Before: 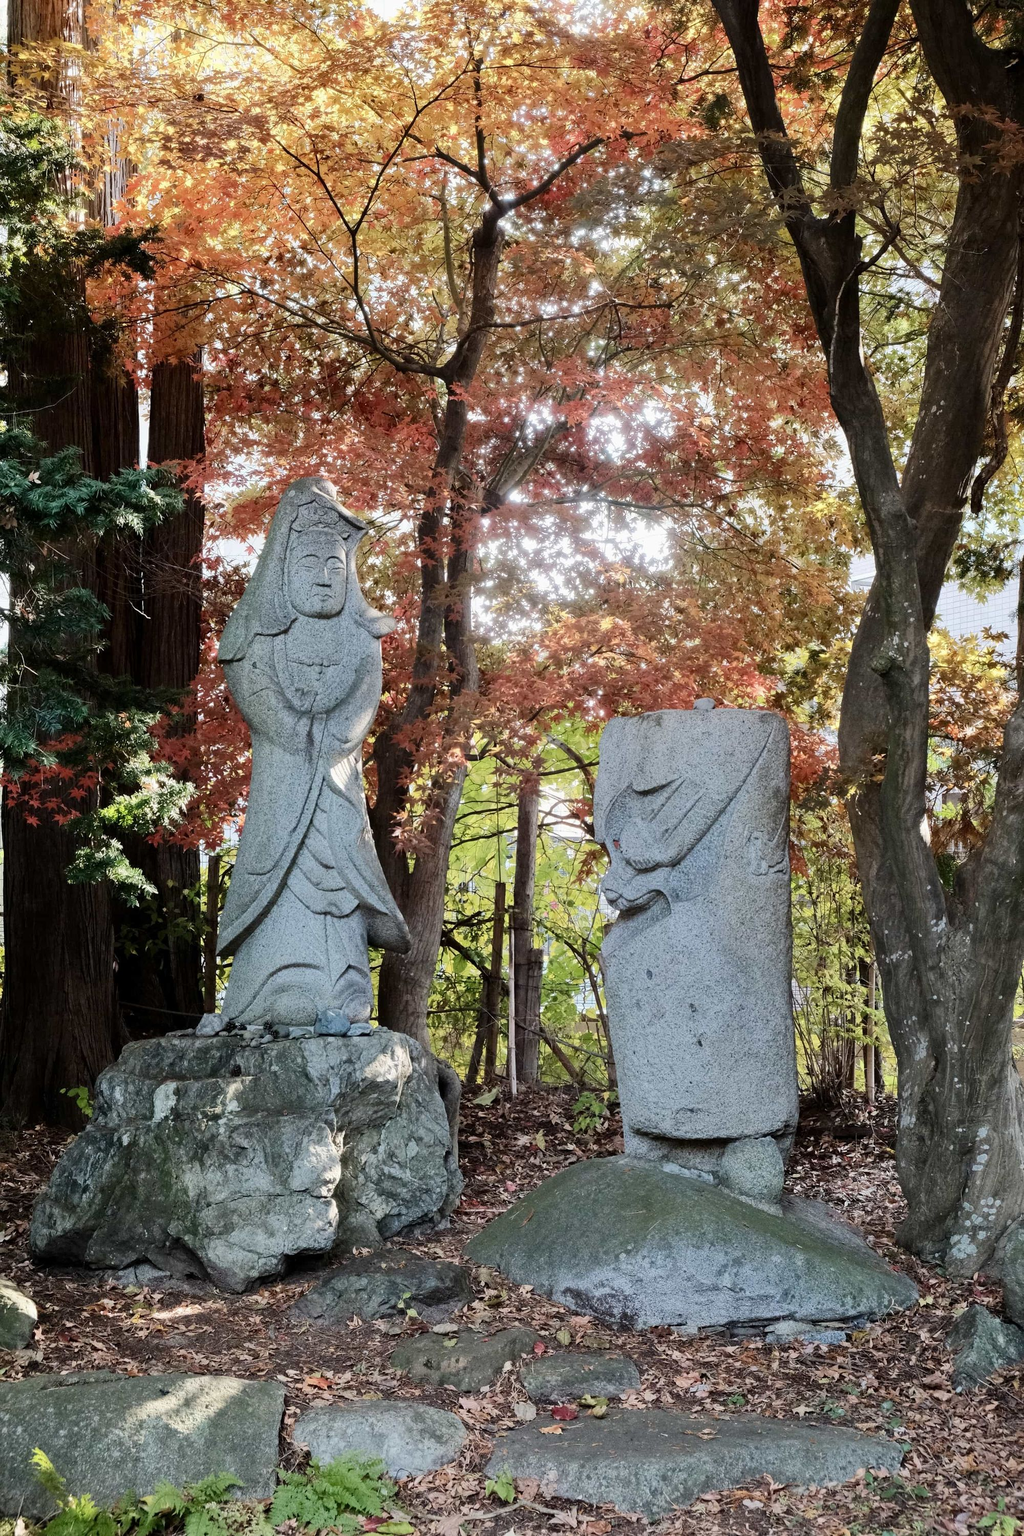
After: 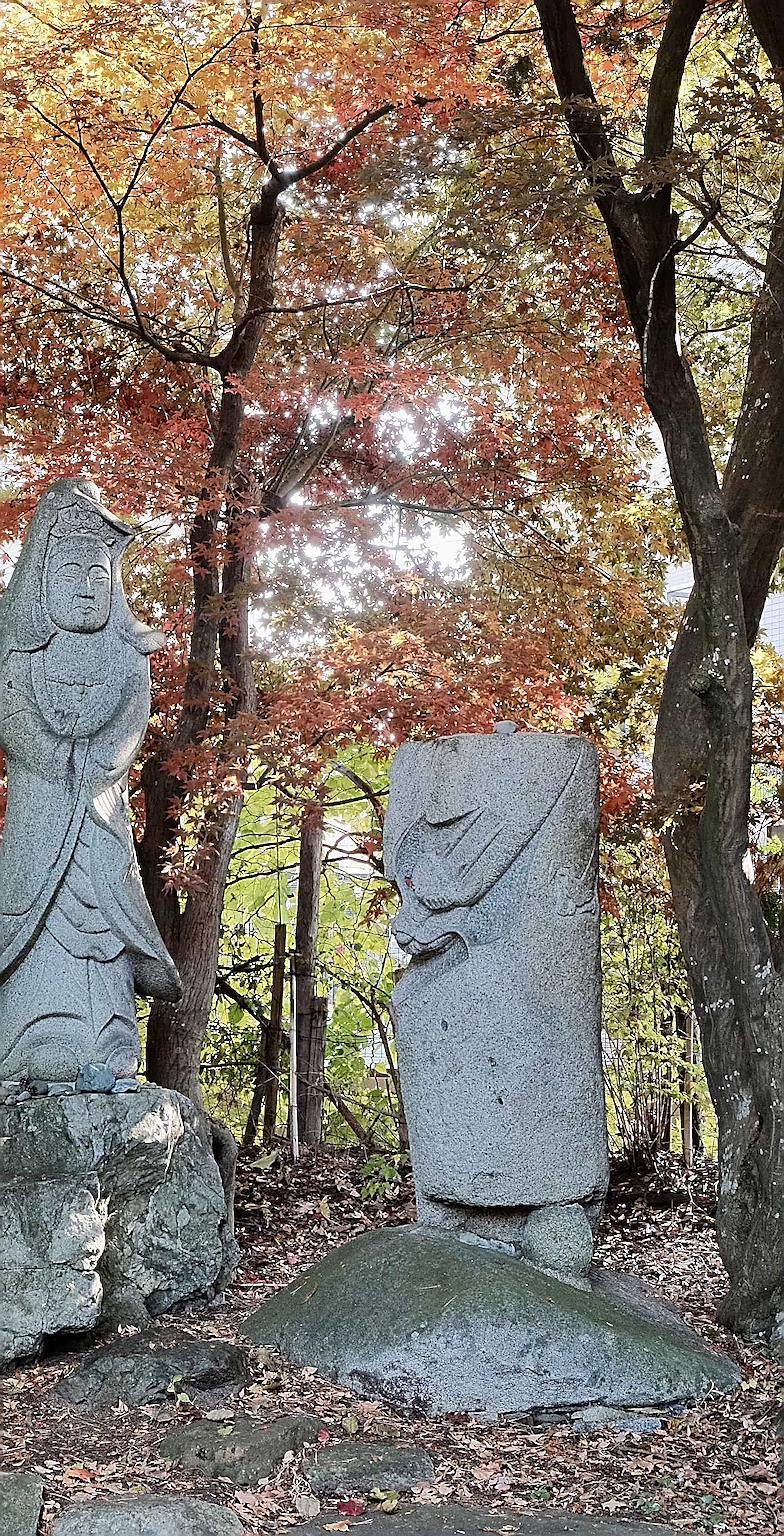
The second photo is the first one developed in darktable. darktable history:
crop and rotate: left 24.034%, top 2.838%, right 6.406%, bottom 6.299%
sharpen: amount 1.861
